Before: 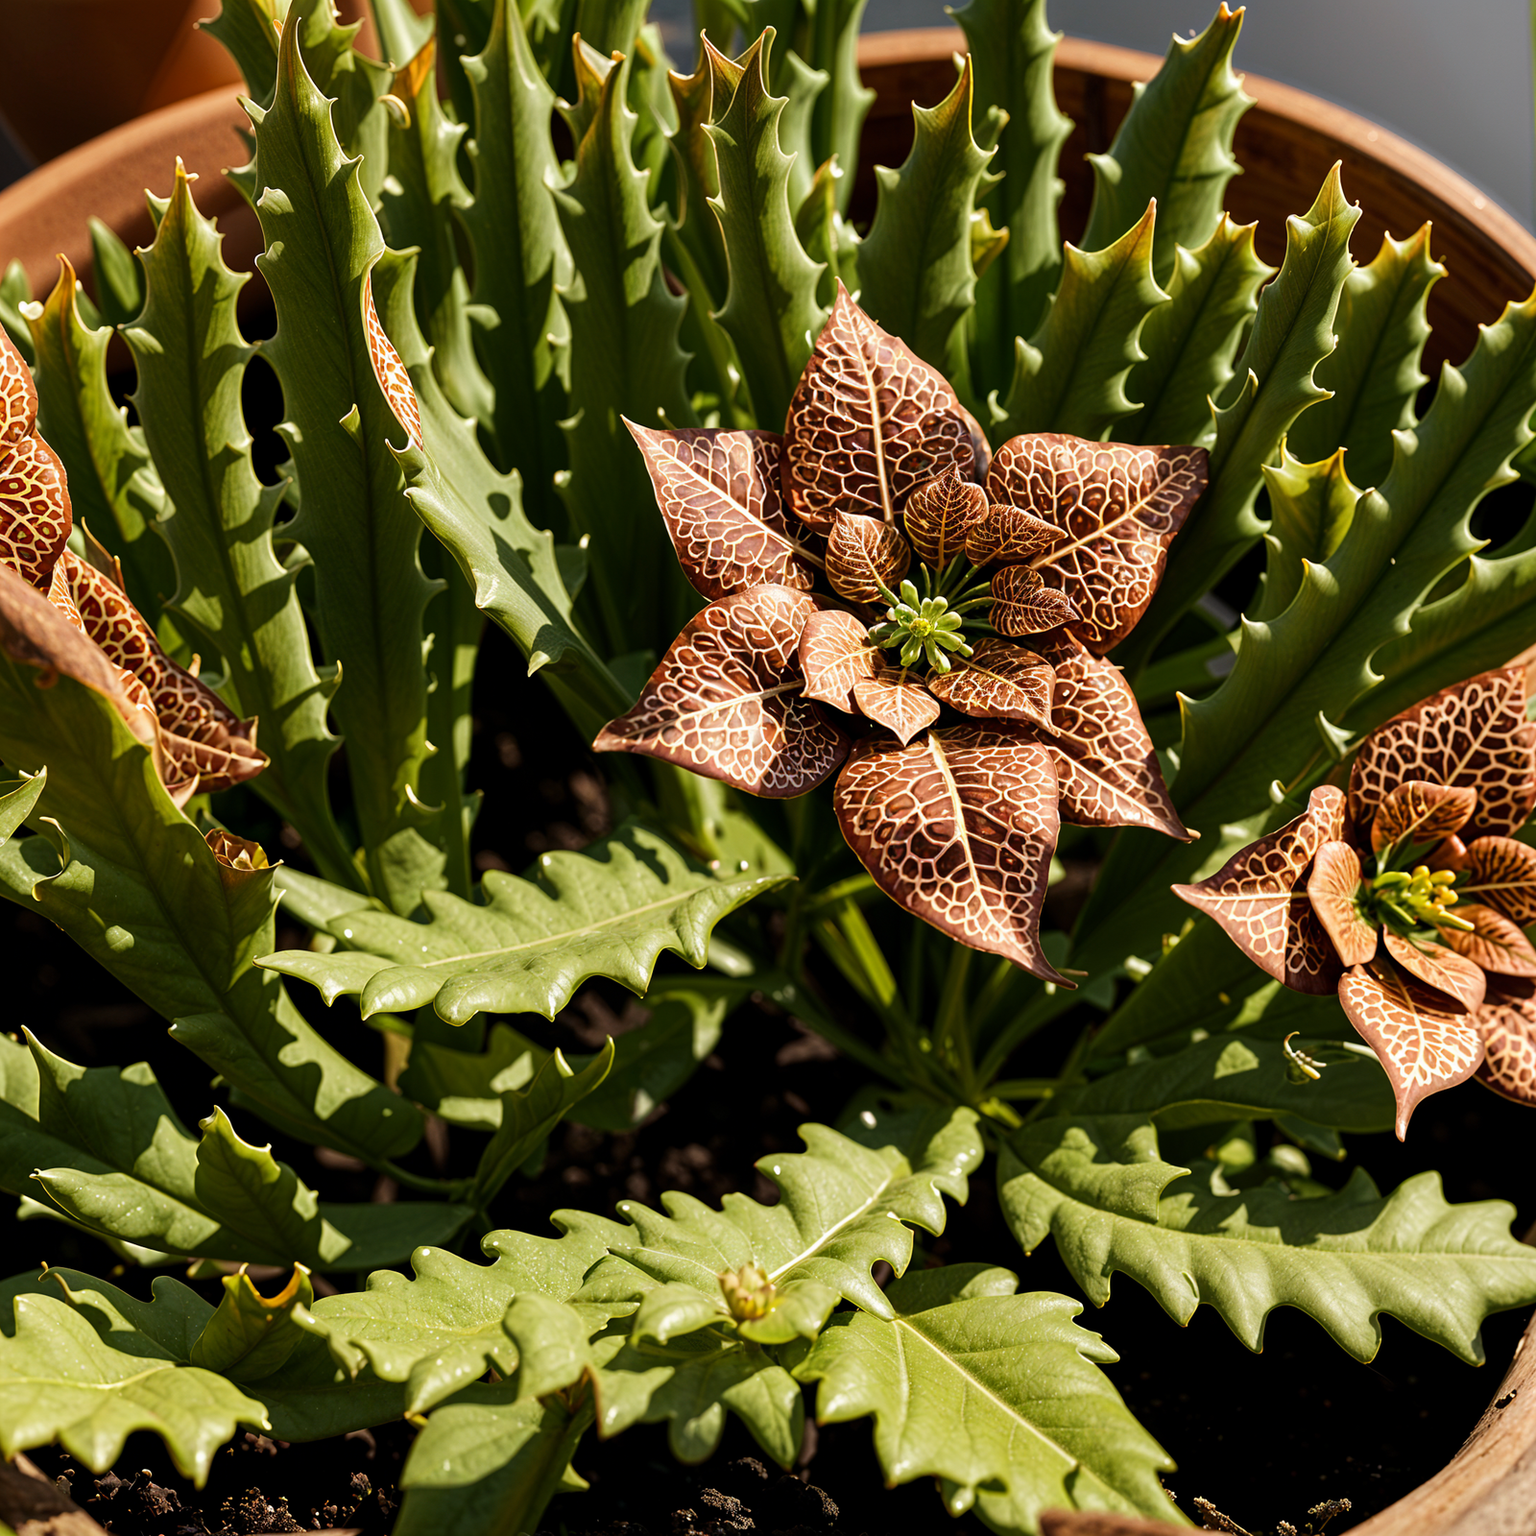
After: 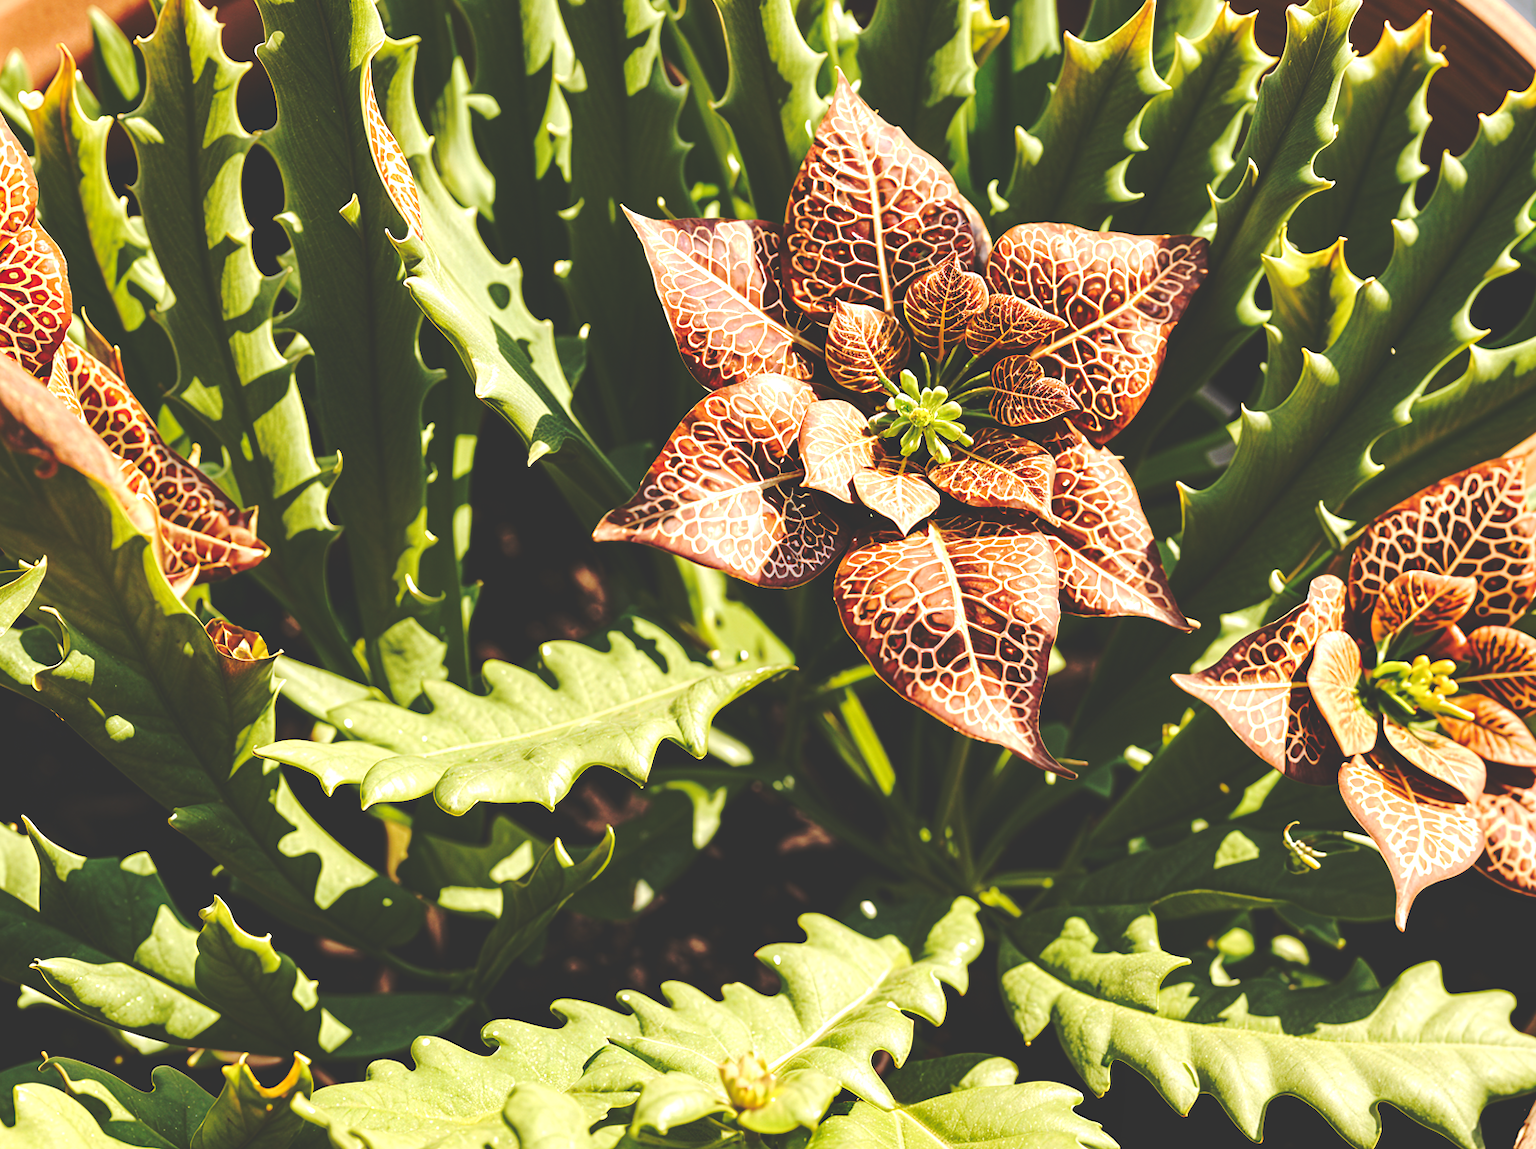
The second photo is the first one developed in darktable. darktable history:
crop: top 13.734%, bottom 11.452%
base curve: curves: ch0 [(0, 0.024) (0.055, 0.065) (0.121, 0.166) (0.236, 0.319) (0.693, 0.726) (1, 1)], preserve colors none
tone curve: curves: ch0 [(0, 0) (0.003, 0.139) (0.011, 0.14) (0.025, 0.138) (0.044, 0.14) (0.069, 0.149) (0.1, 0.161) (0.136, 0.179) (0.177, 0.203) (0.224, 0.245) (0.277, 0.302) (0.335, 0.382) (0.399, 0.461) (0.468, 0.546) (0.543, 0.614) (0.623, 0.687) (0.709, 0.758) (0.801, 0.84) (0.898, 0.912) (1, 1)], color space Lab, linked channels, preserve colors none
exposure: black level correction 0, exposure 0.691 EV, compensate highlight preservation false
shadows and highlights: radius 128.34, shadows 30.38, highlights -30.54, low approximation 0.01, soften with gaussian
